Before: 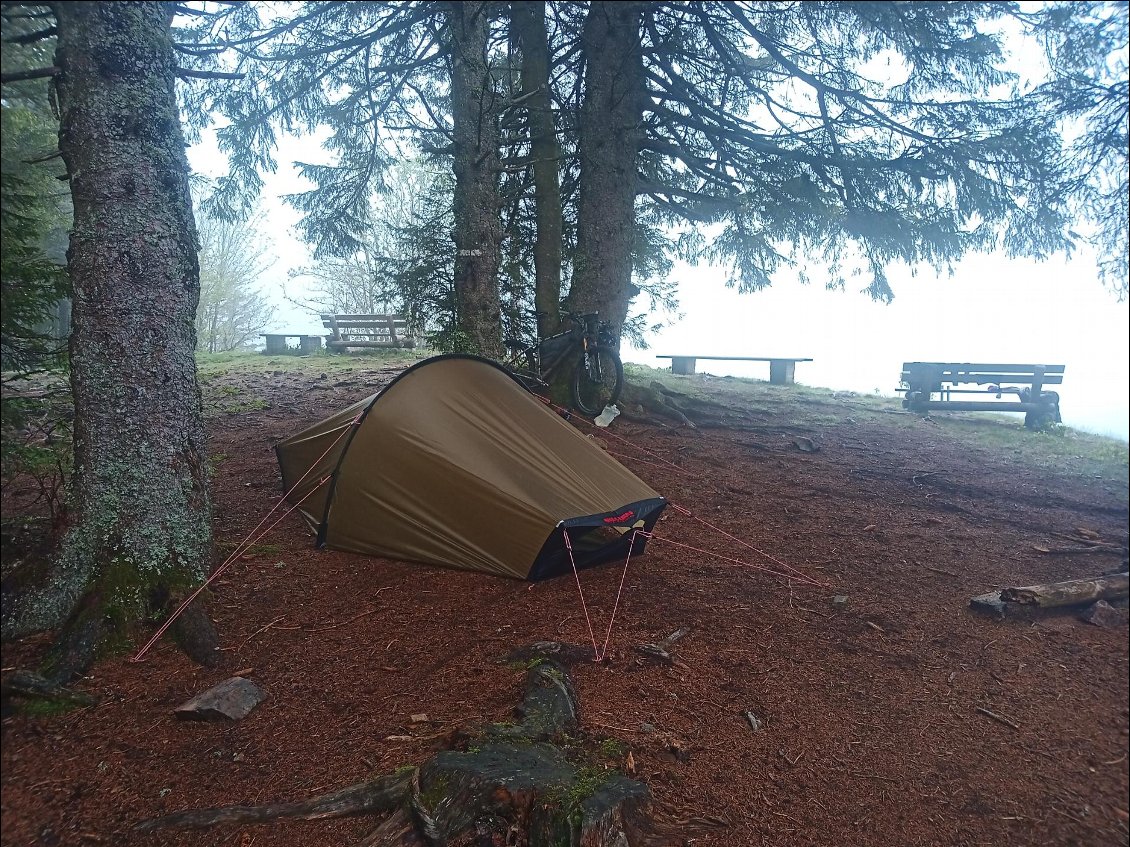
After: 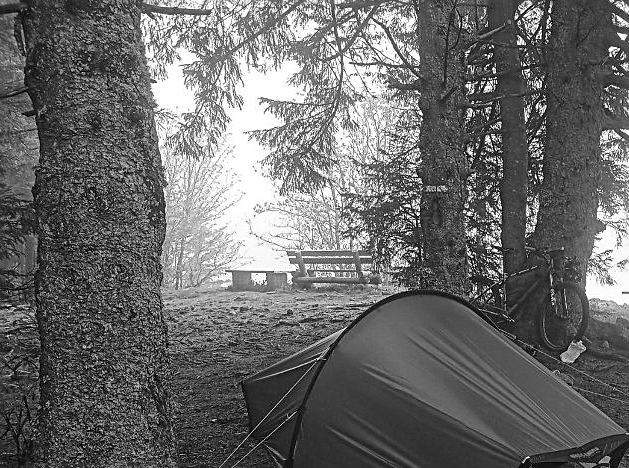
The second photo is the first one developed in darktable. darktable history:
local contrast: on, module defaults
crop and rotate: left 3.03%, top 7.624%, right 41.245%, bottom 37.078%
sharpen: on, module defaults
color zones: curves: ch0 [(0.004, 0.588) (0.116, 0.636) (0.259, 0.476) (0.423, 0.464) (0.75, 0.5)]; ch1 [(0, 0) (0.143, 0) (0.286, 0) (0.429, 0) (0.571, 0) (0.714, 0) (0.857, 0)]
